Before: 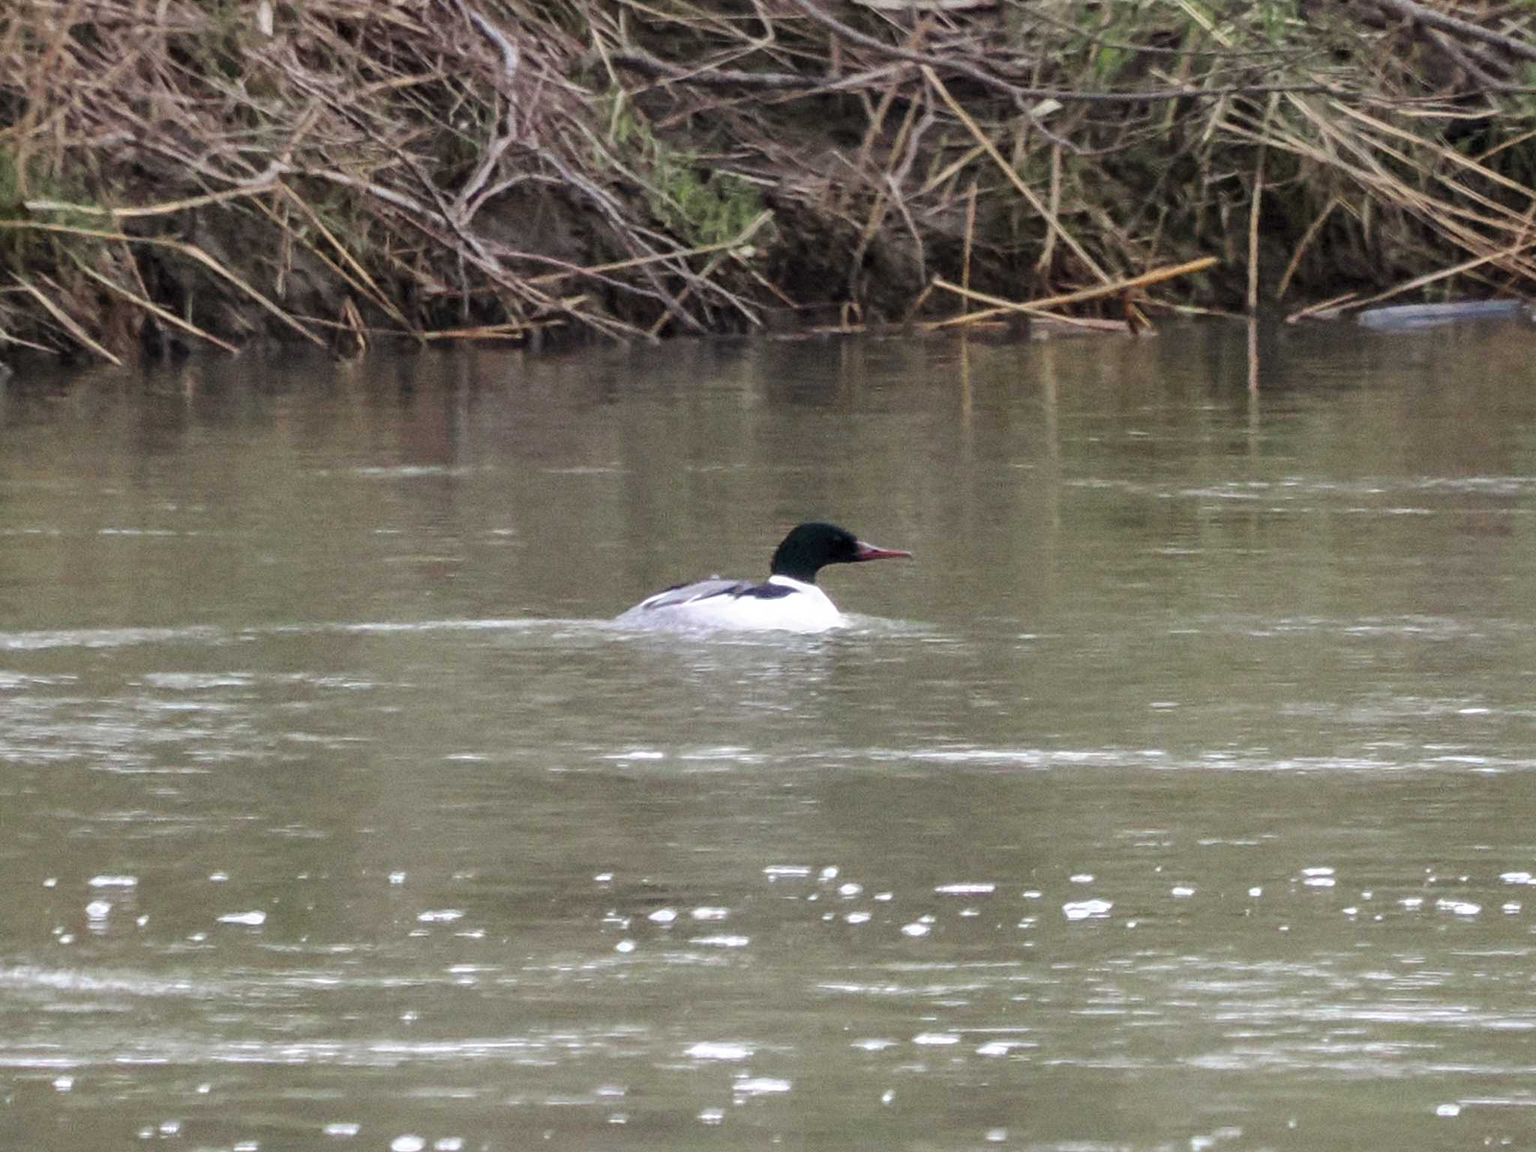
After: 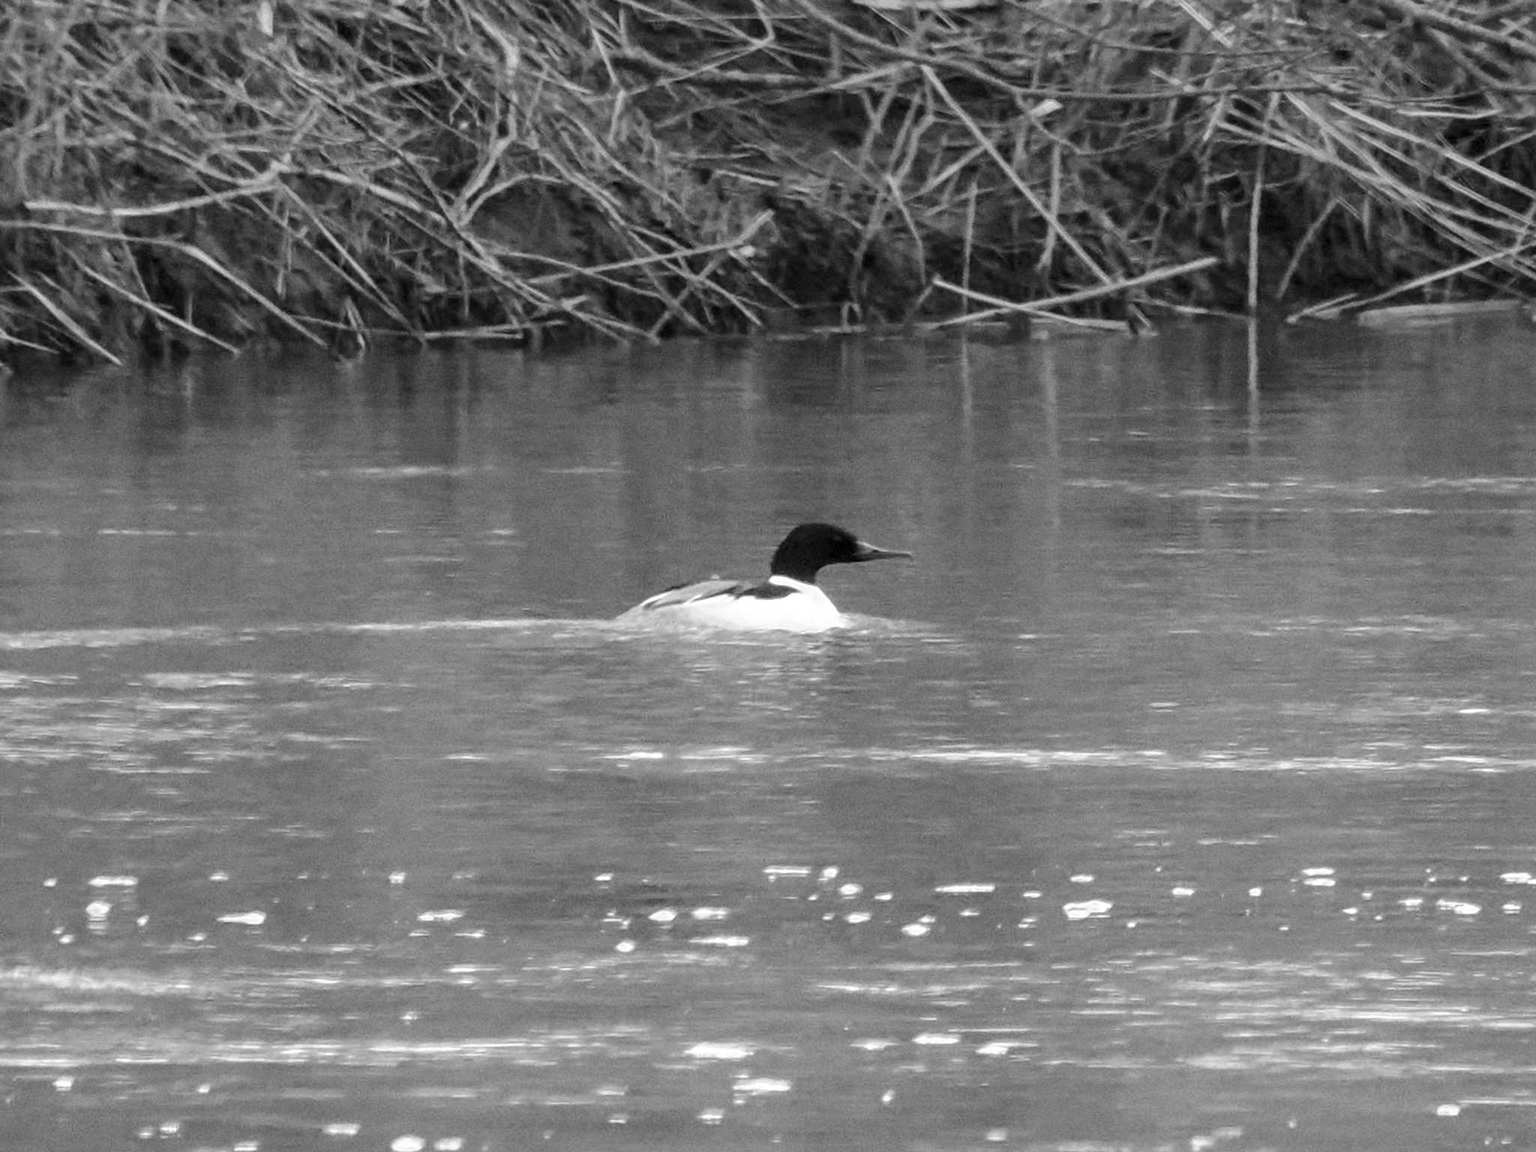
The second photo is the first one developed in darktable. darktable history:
monochrome: a 1.94, b -0.638
